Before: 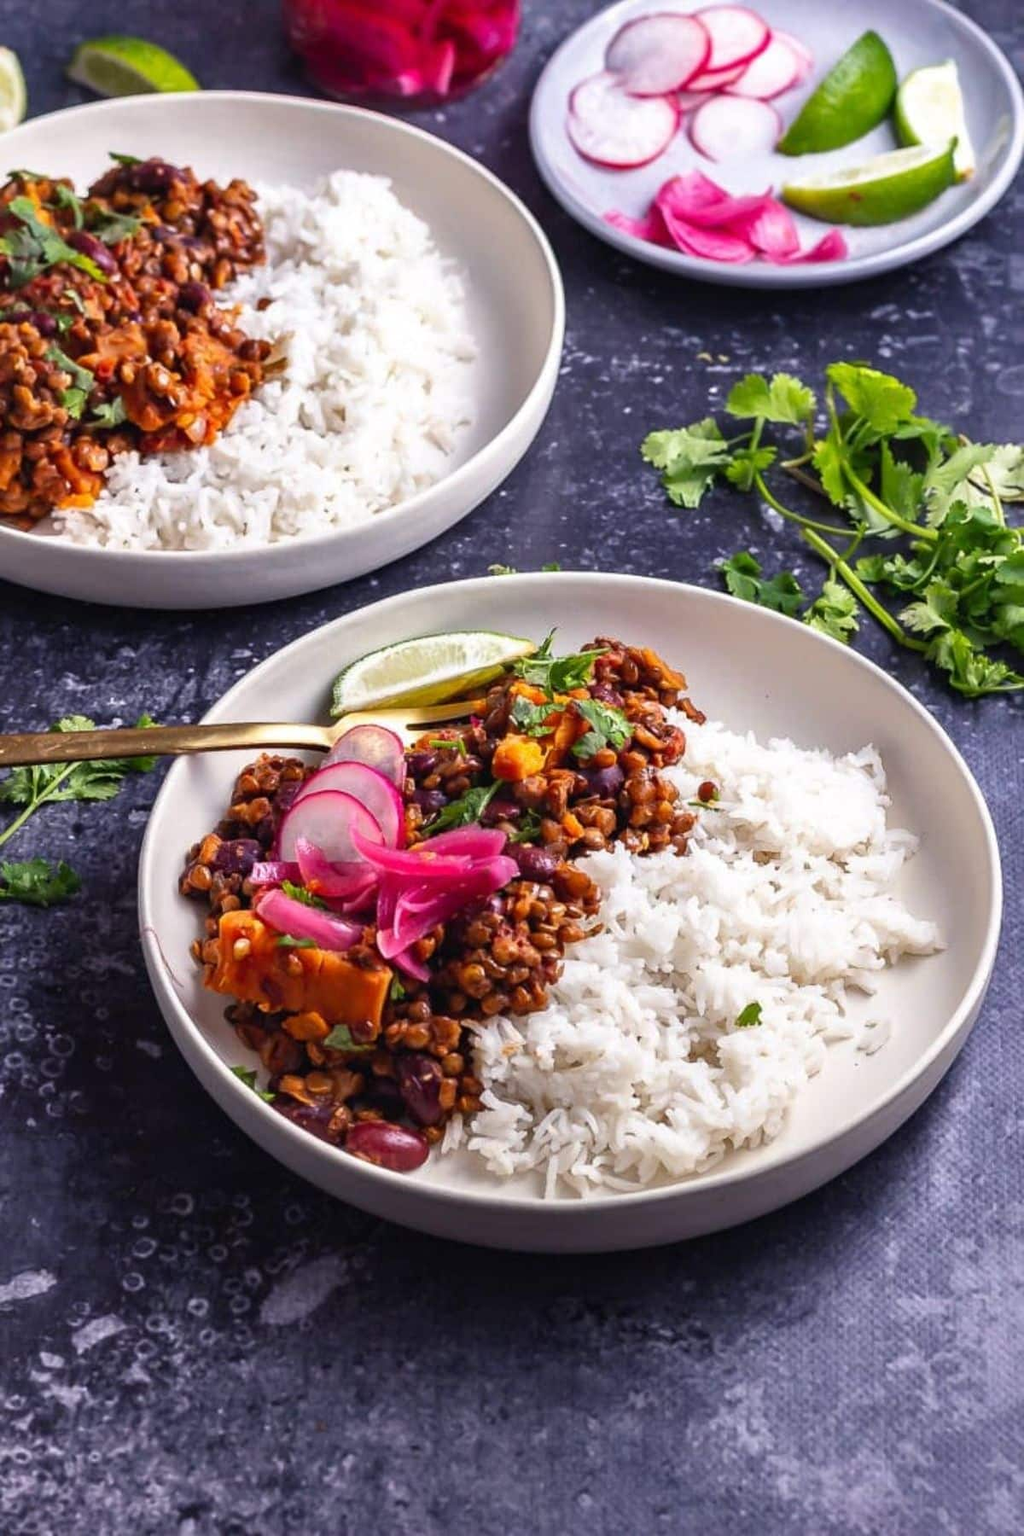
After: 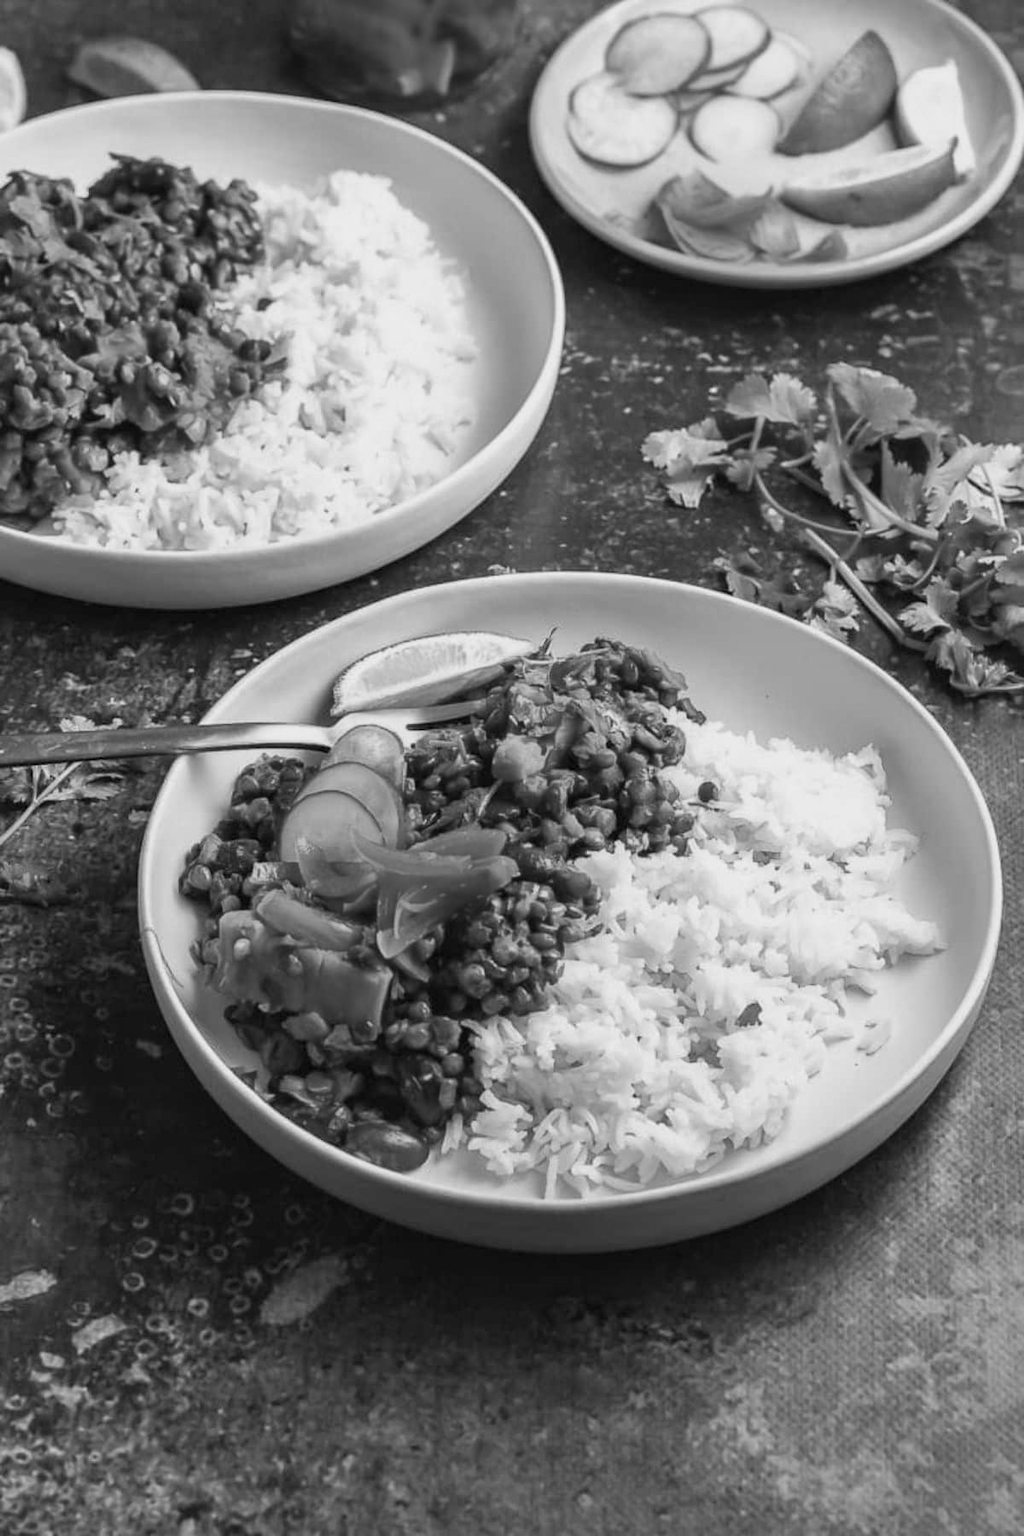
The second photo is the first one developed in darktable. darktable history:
monochrome: a -4.13, b 5.16, size 1
color balance rgb: contrast -10%
